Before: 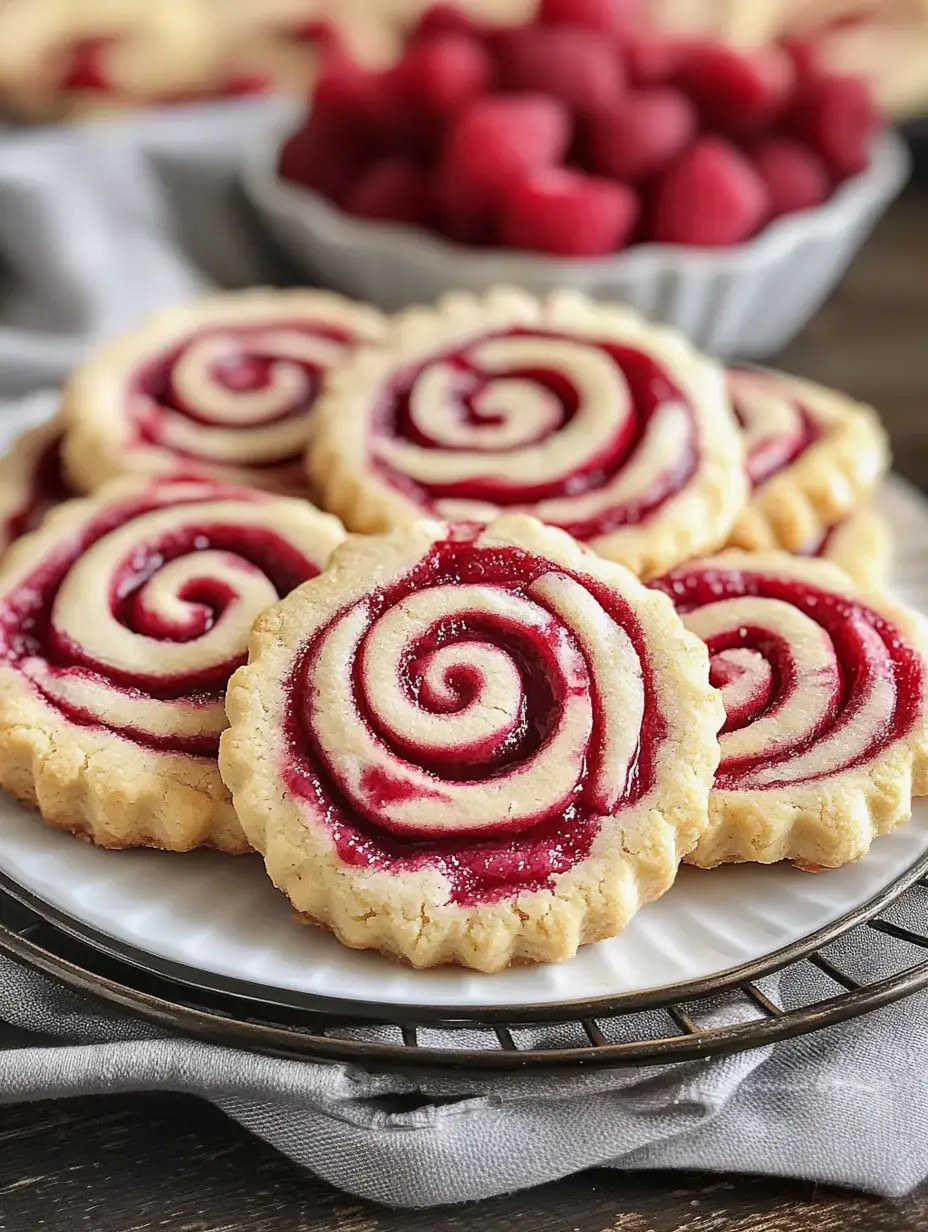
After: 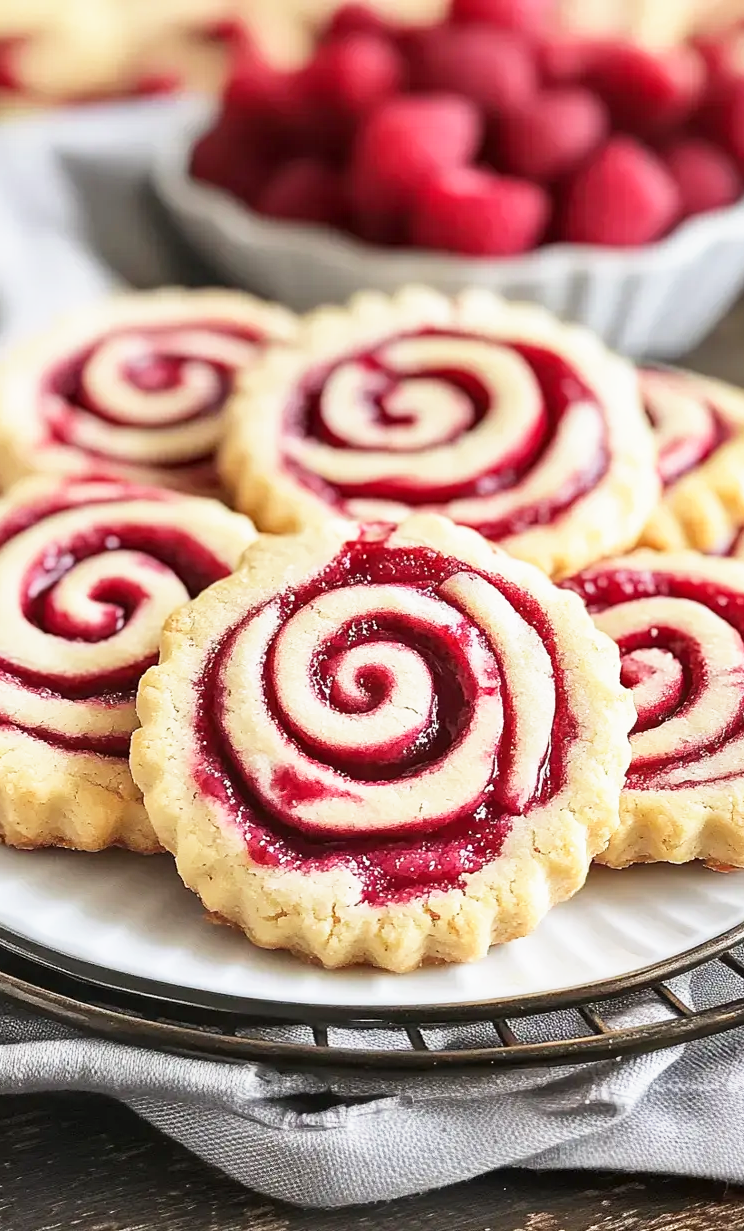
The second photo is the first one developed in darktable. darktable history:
crop and rotate: left 9.597%, right 10.195%
base curve: curves: ch0 [(0, 0) (0.579, 0.807) (1, 1)], preserve colors none
